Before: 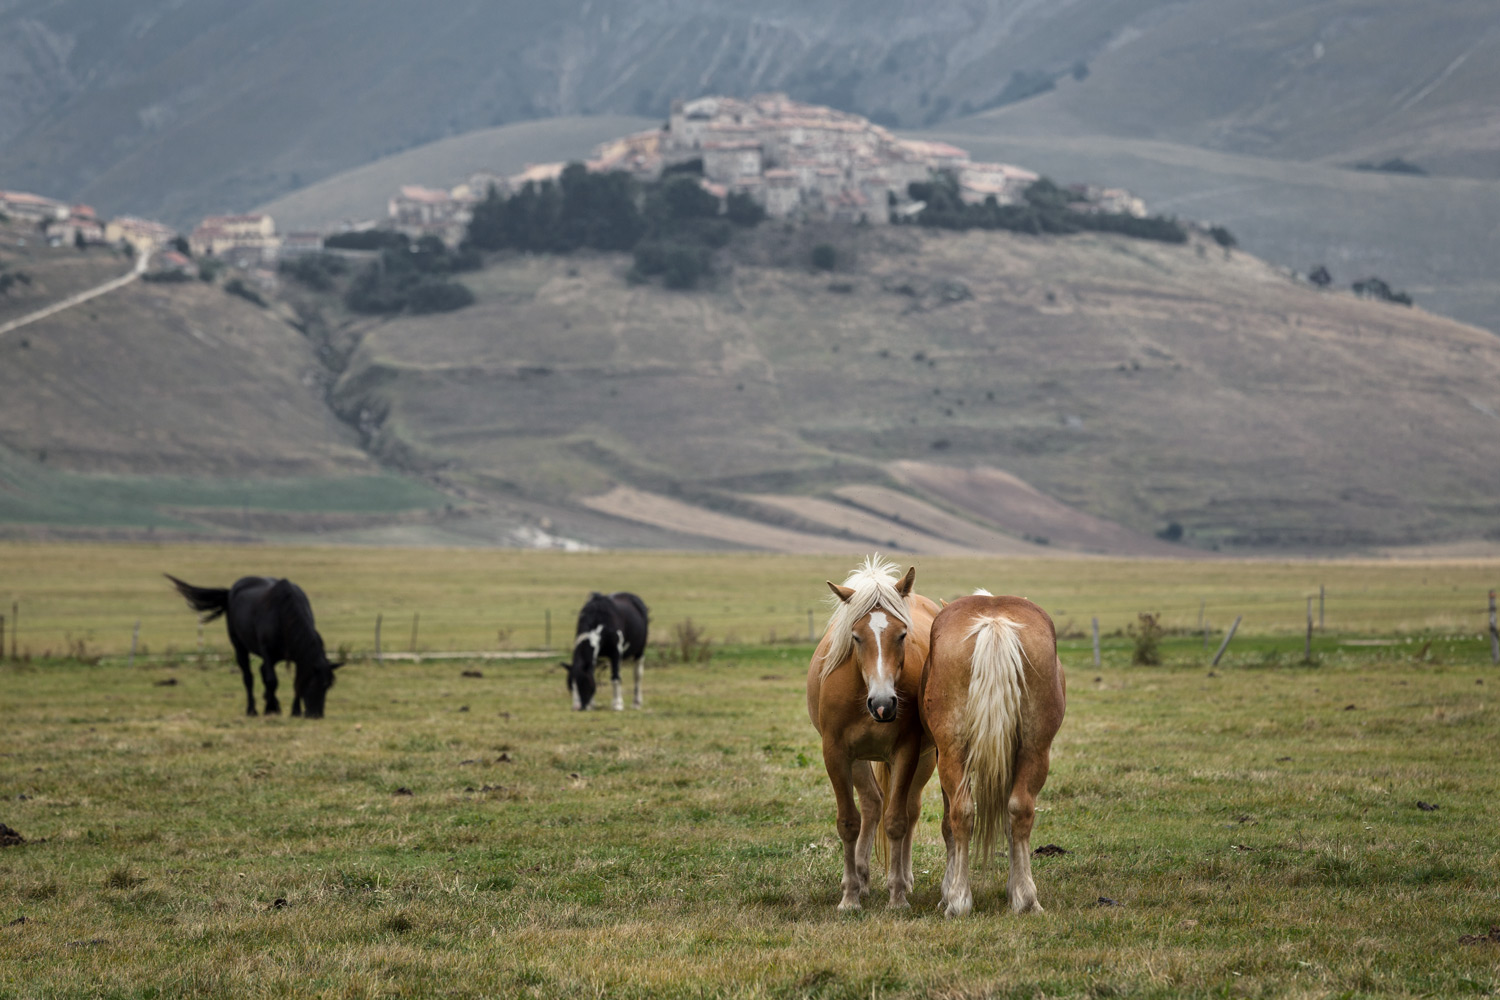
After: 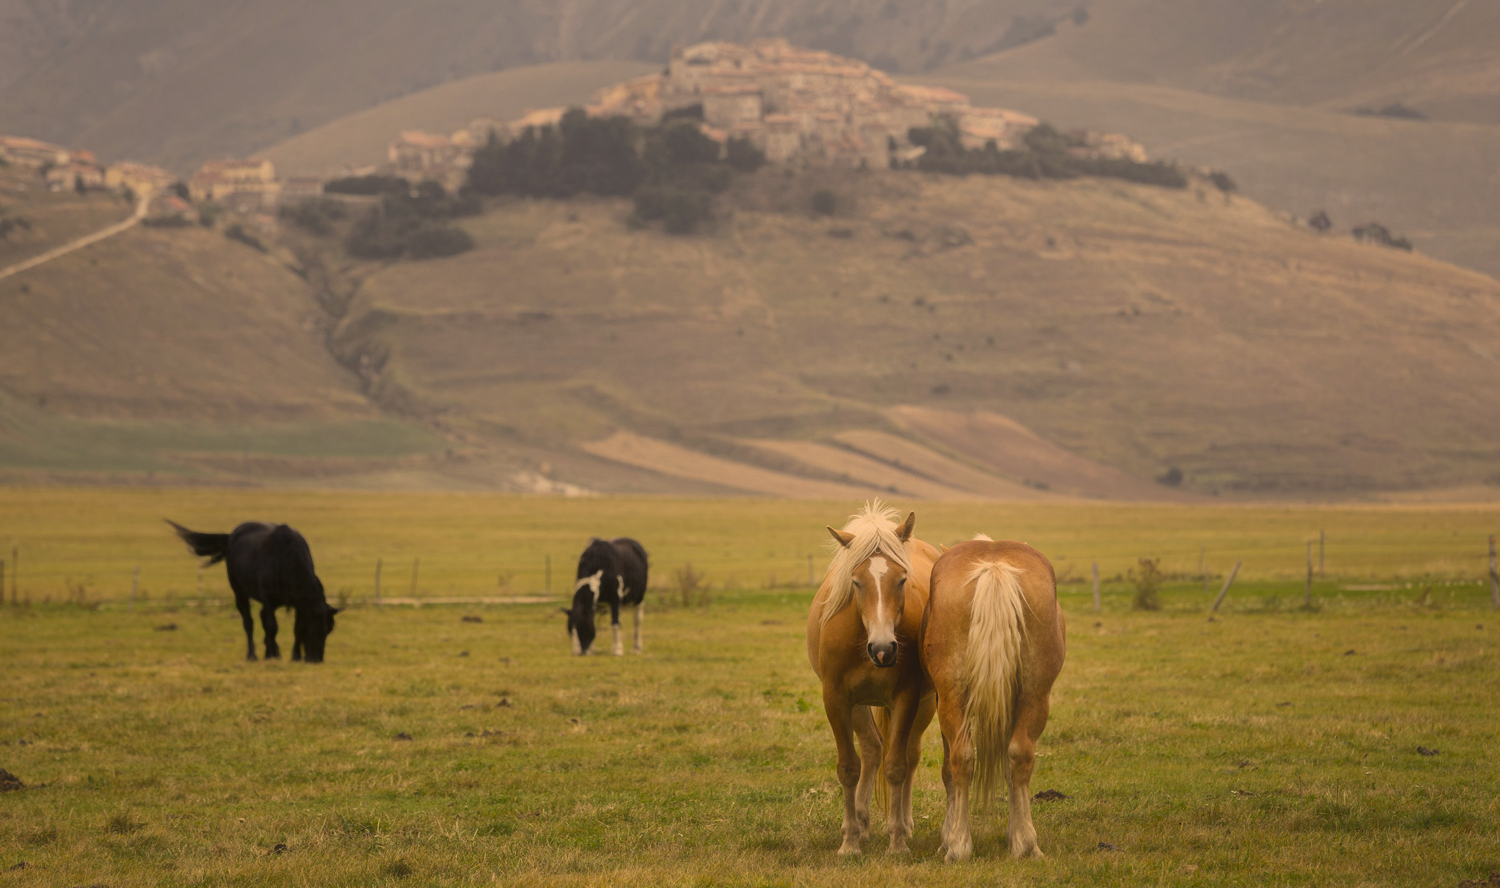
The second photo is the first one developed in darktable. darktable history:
color correction: highlights a* 15.01, highlights b* 32.08
contrast equalizer: octaves 7, y [[0.6 ×6], [0.55 ×6], [0 ×6], [0 ×6], [0 ×6]], mix -0.985
crop and rotate: top 5.571%, bottom 5.623%
